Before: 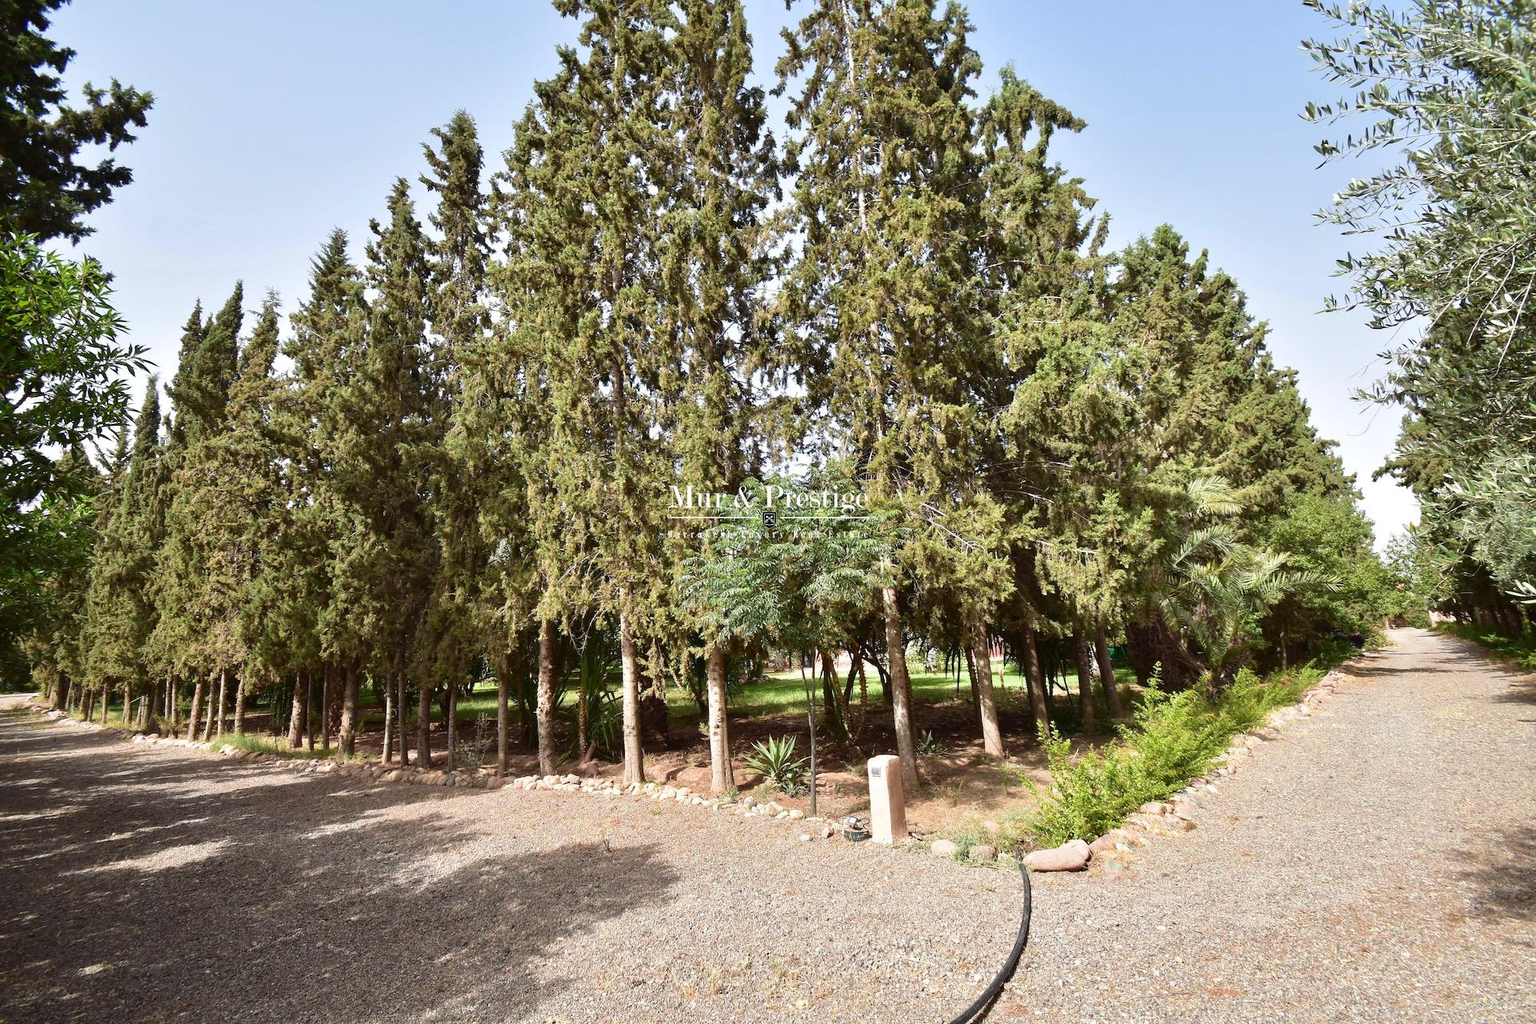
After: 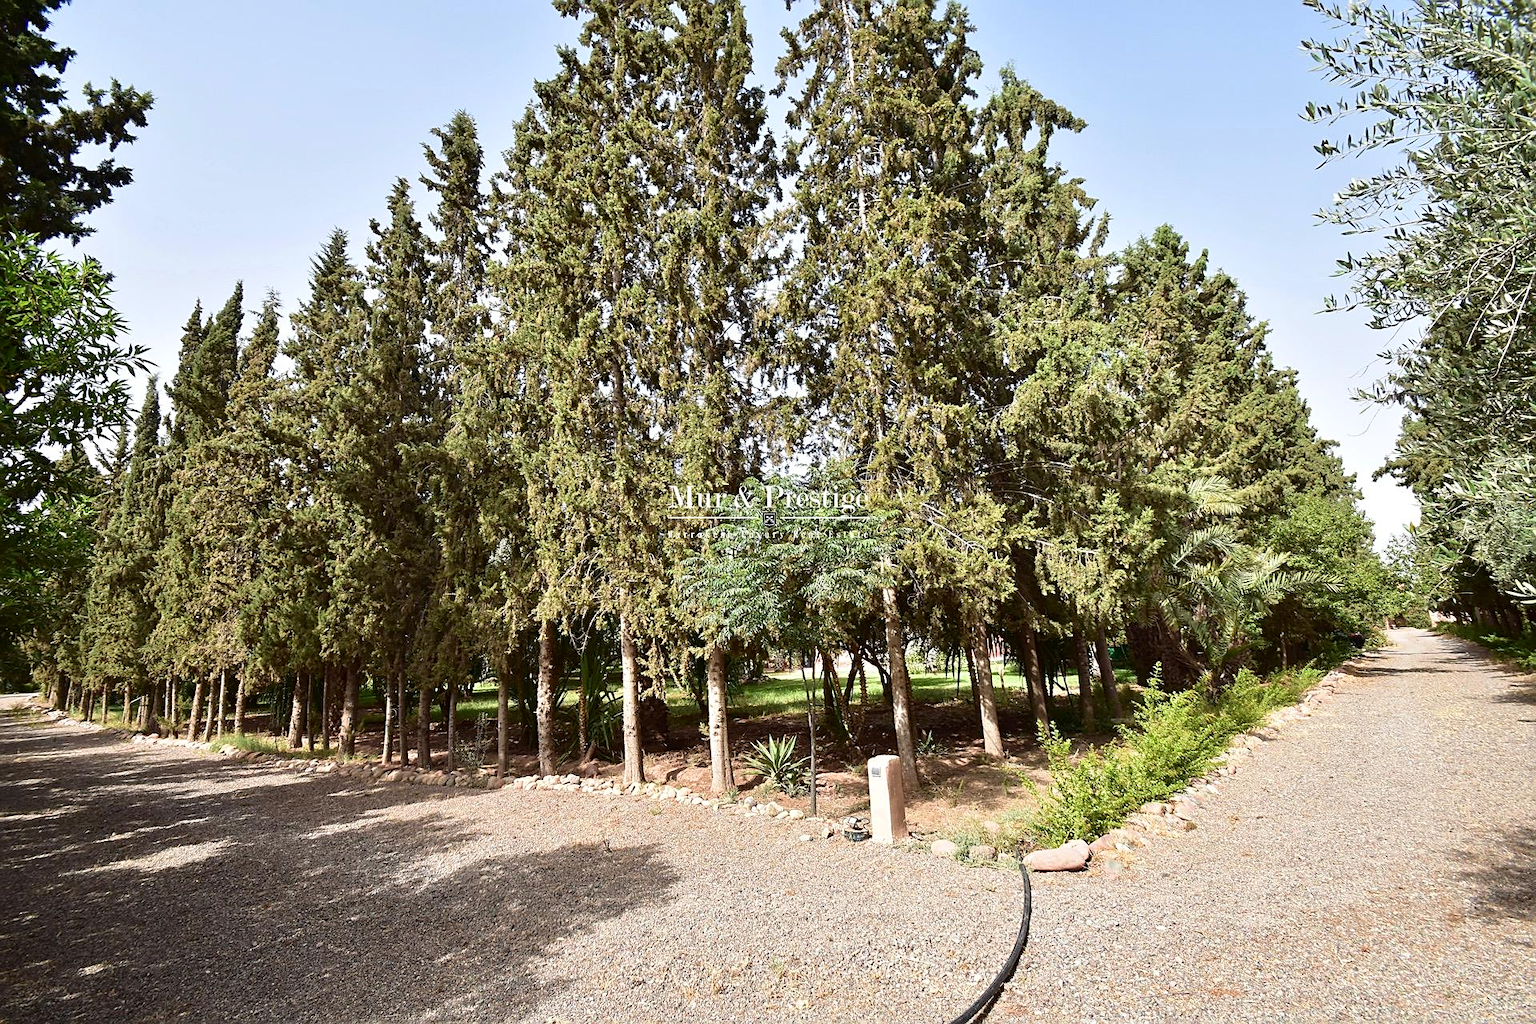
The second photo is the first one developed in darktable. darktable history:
shadows and highlights: shadows -31.08, highlights 30.21
sharpen: on, module defaults
